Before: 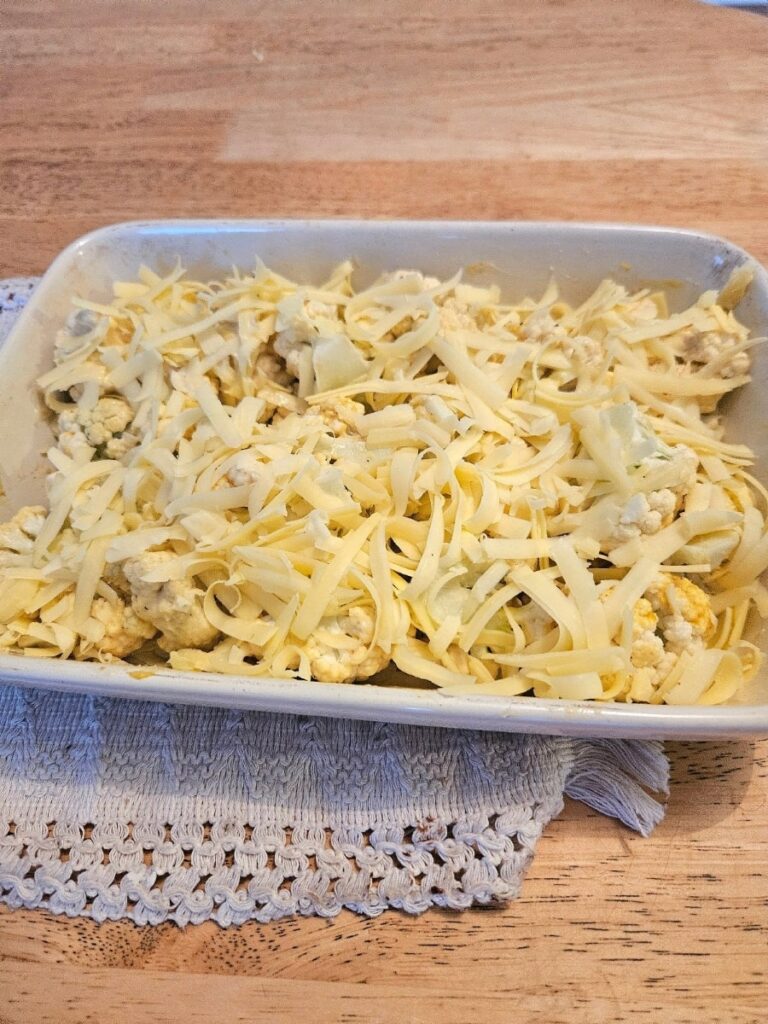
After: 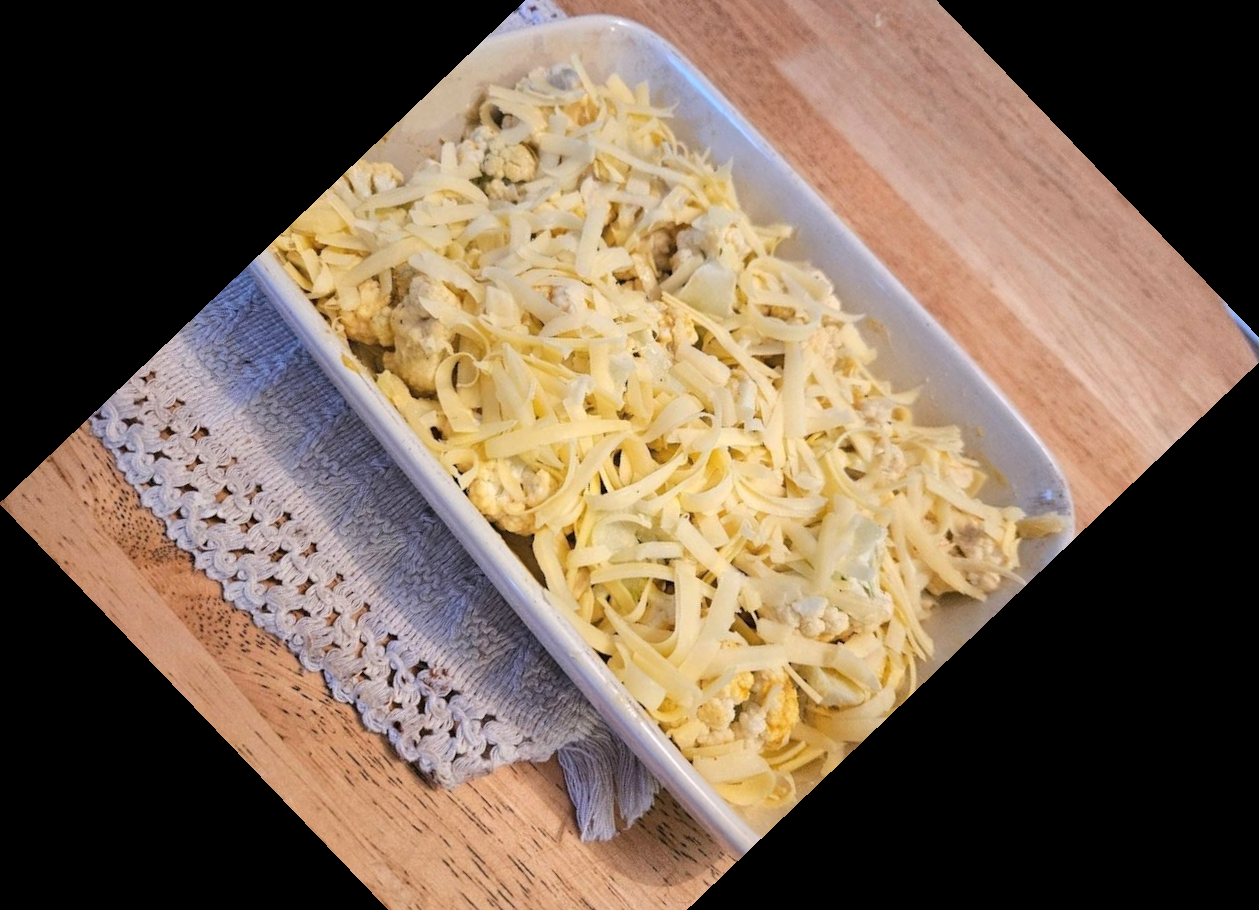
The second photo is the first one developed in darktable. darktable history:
crop and rotate: angle -46.26°, top 16.234%, right 0.912%, bottom 11.704%
color calibration: illuminant custom, x 0.348, y 0.366, temperature 4940.58 K
